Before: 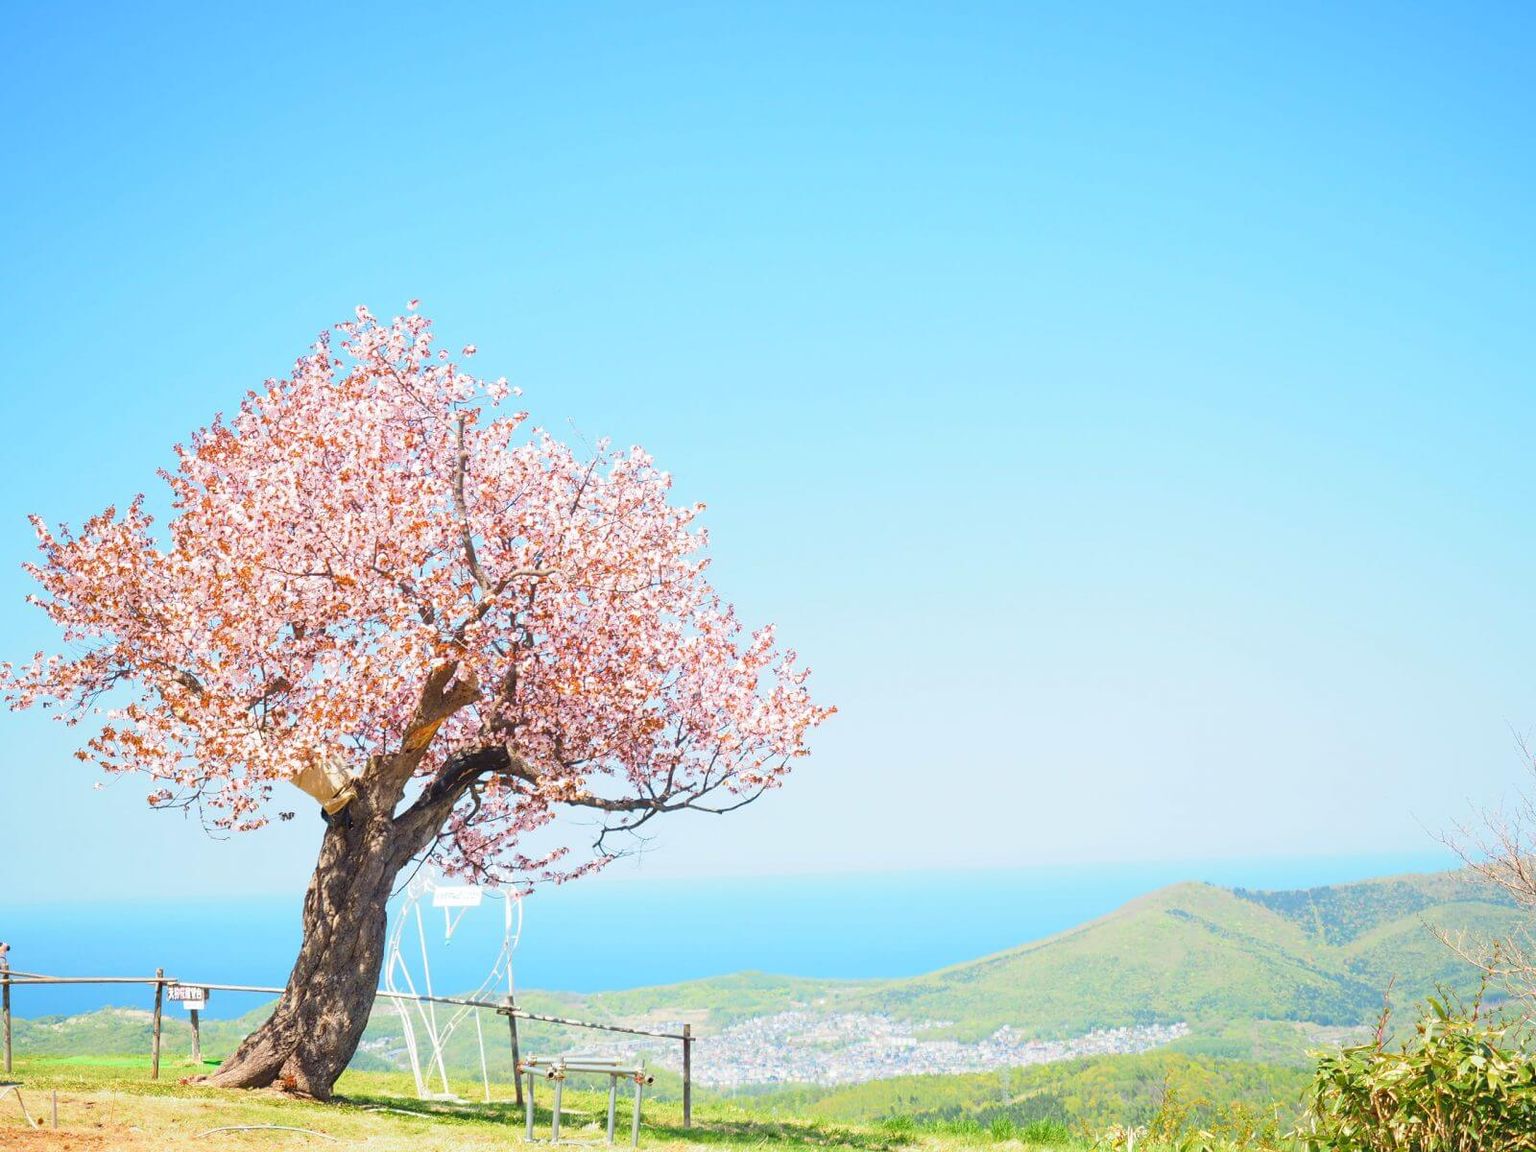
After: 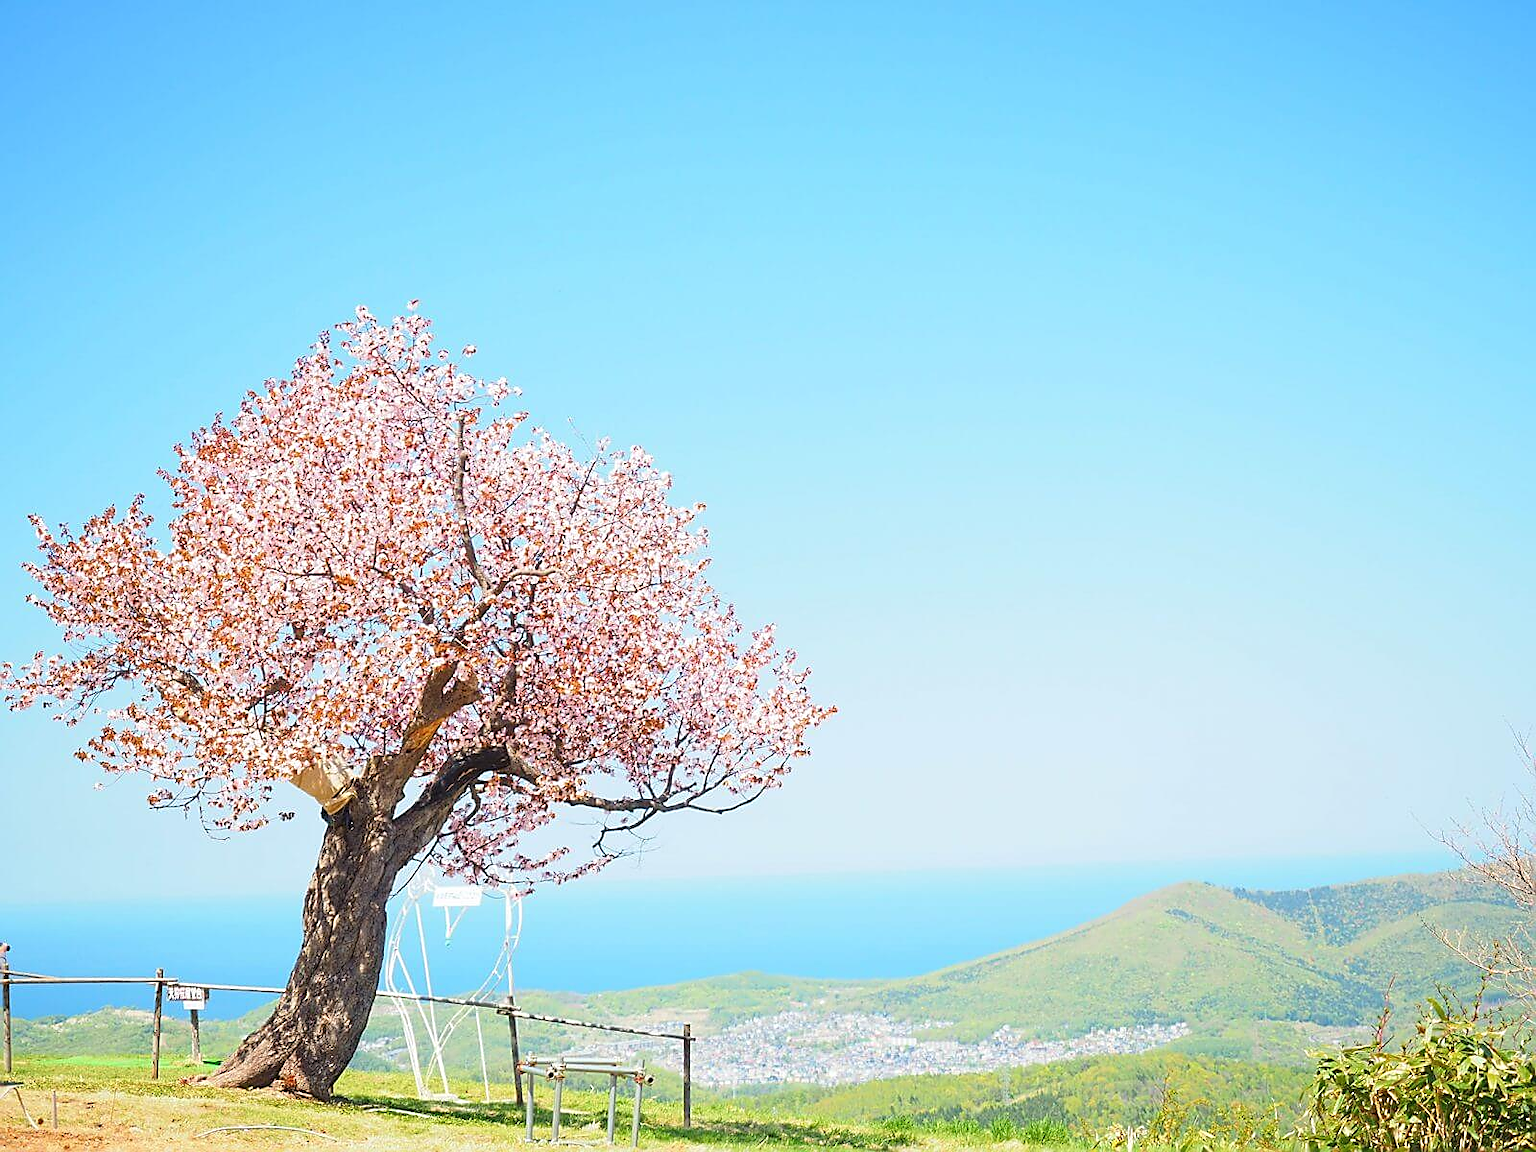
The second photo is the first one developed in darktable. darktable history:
sharpen: radius 1.389, amount 1.236, threshold 0.734
